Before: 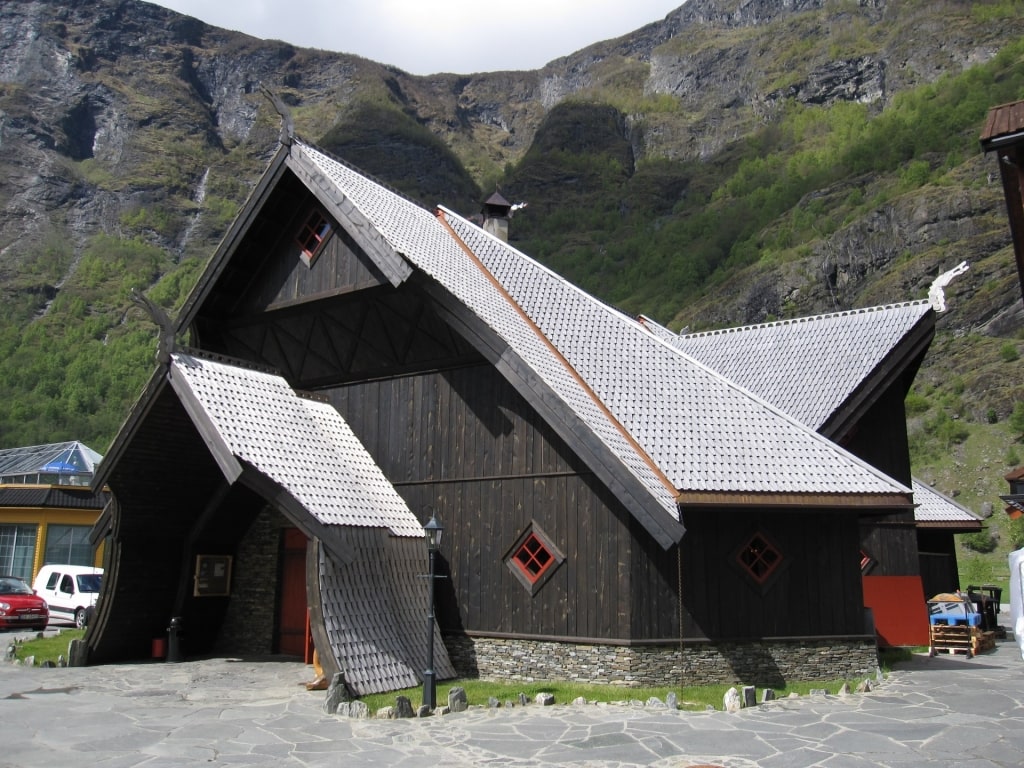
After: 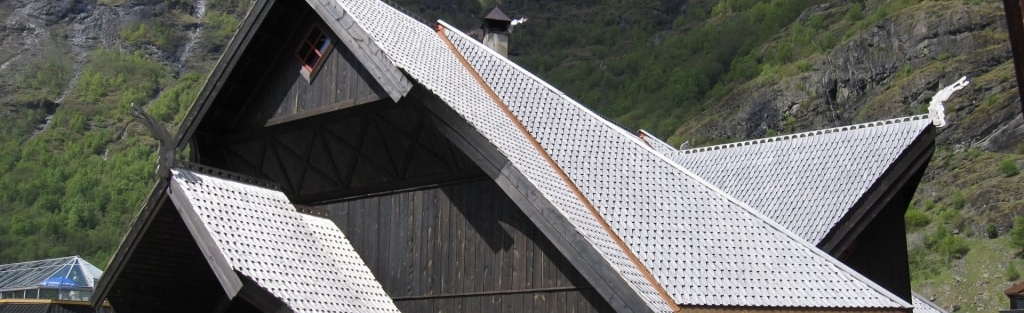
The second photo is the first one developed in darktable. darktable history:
crop and rotate: top 24.216%, bottom 34.927%
